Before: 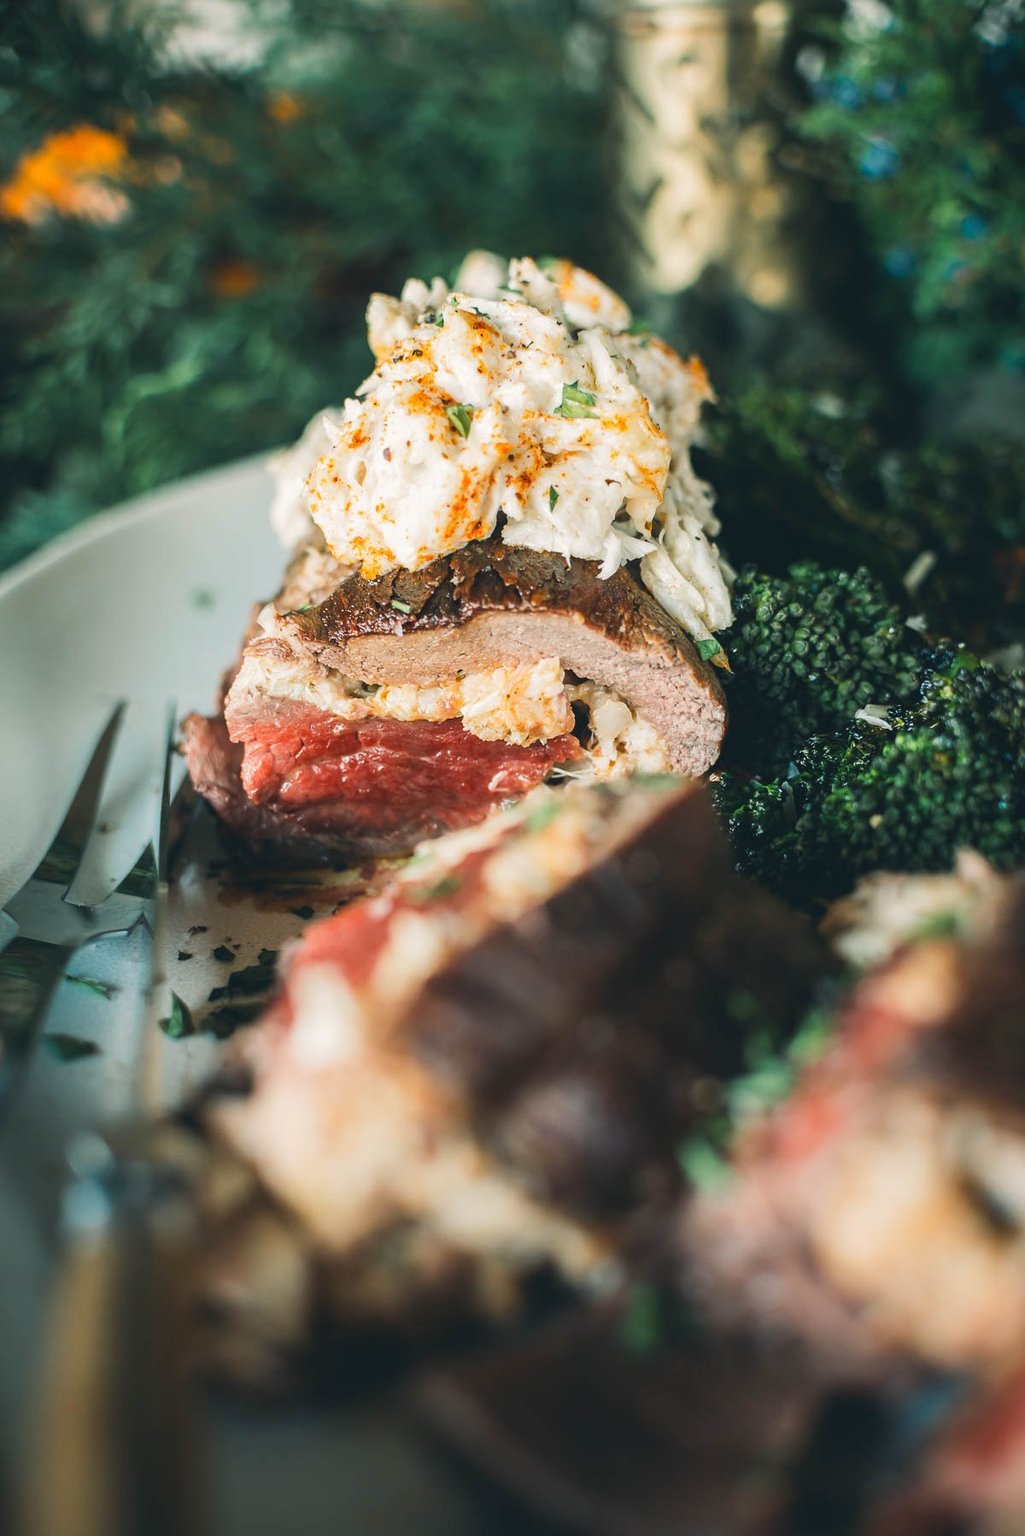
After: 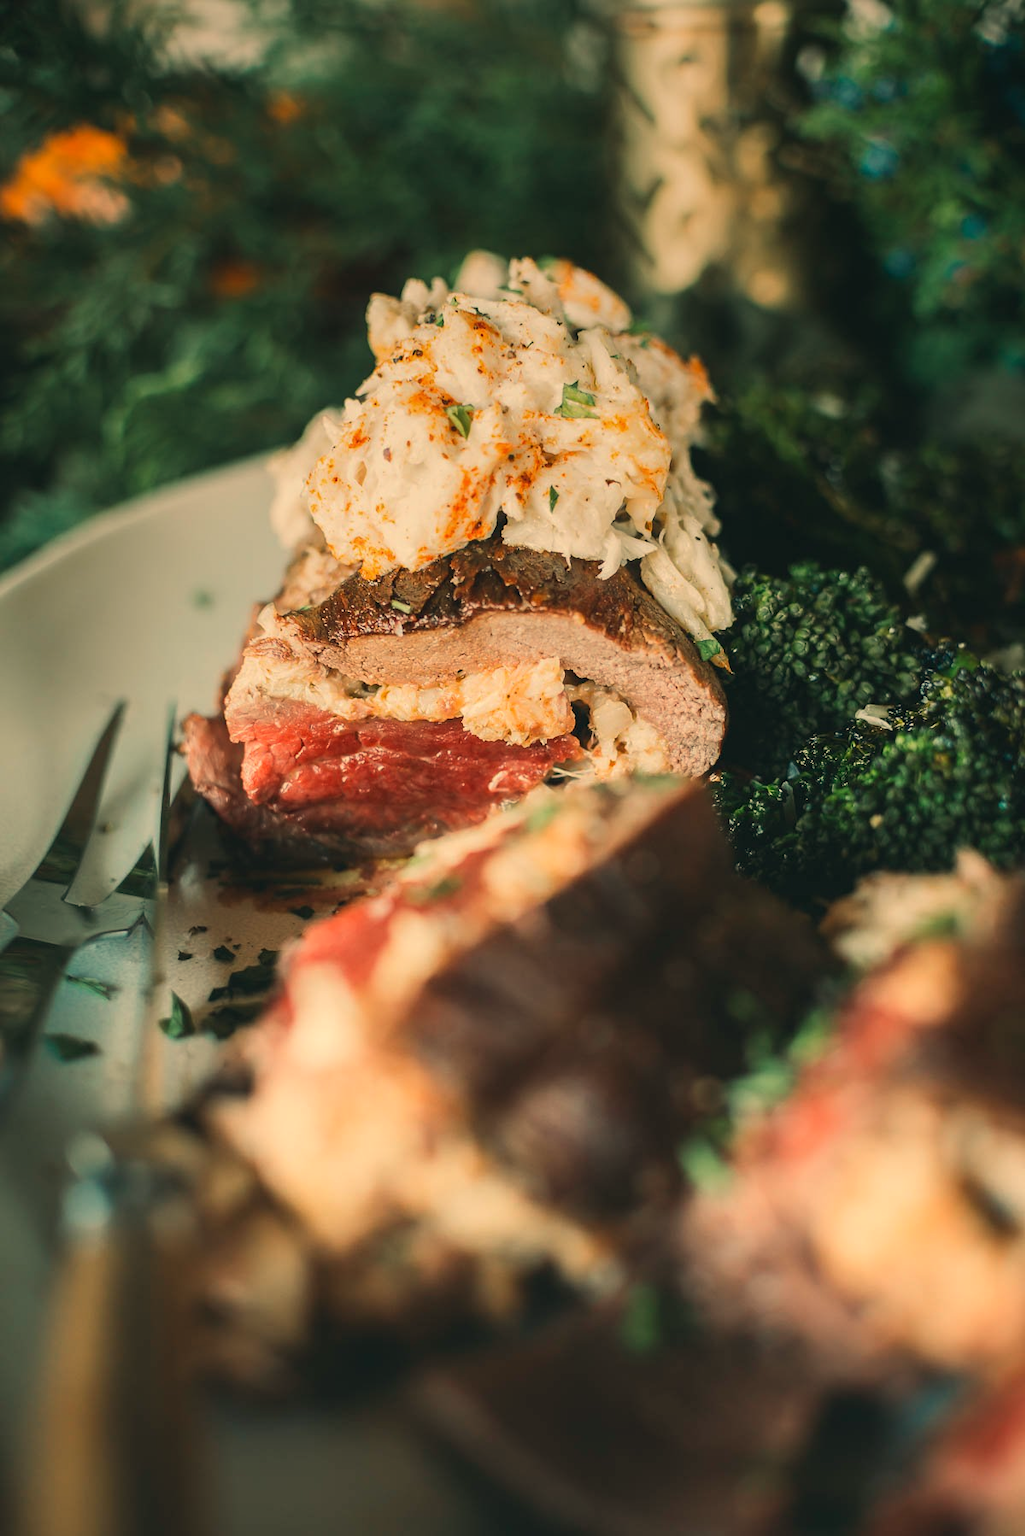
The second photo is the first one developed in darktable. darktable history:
white balance: red 1.138, green 0.996, blue 0.812
graduated density: on, module defaults
